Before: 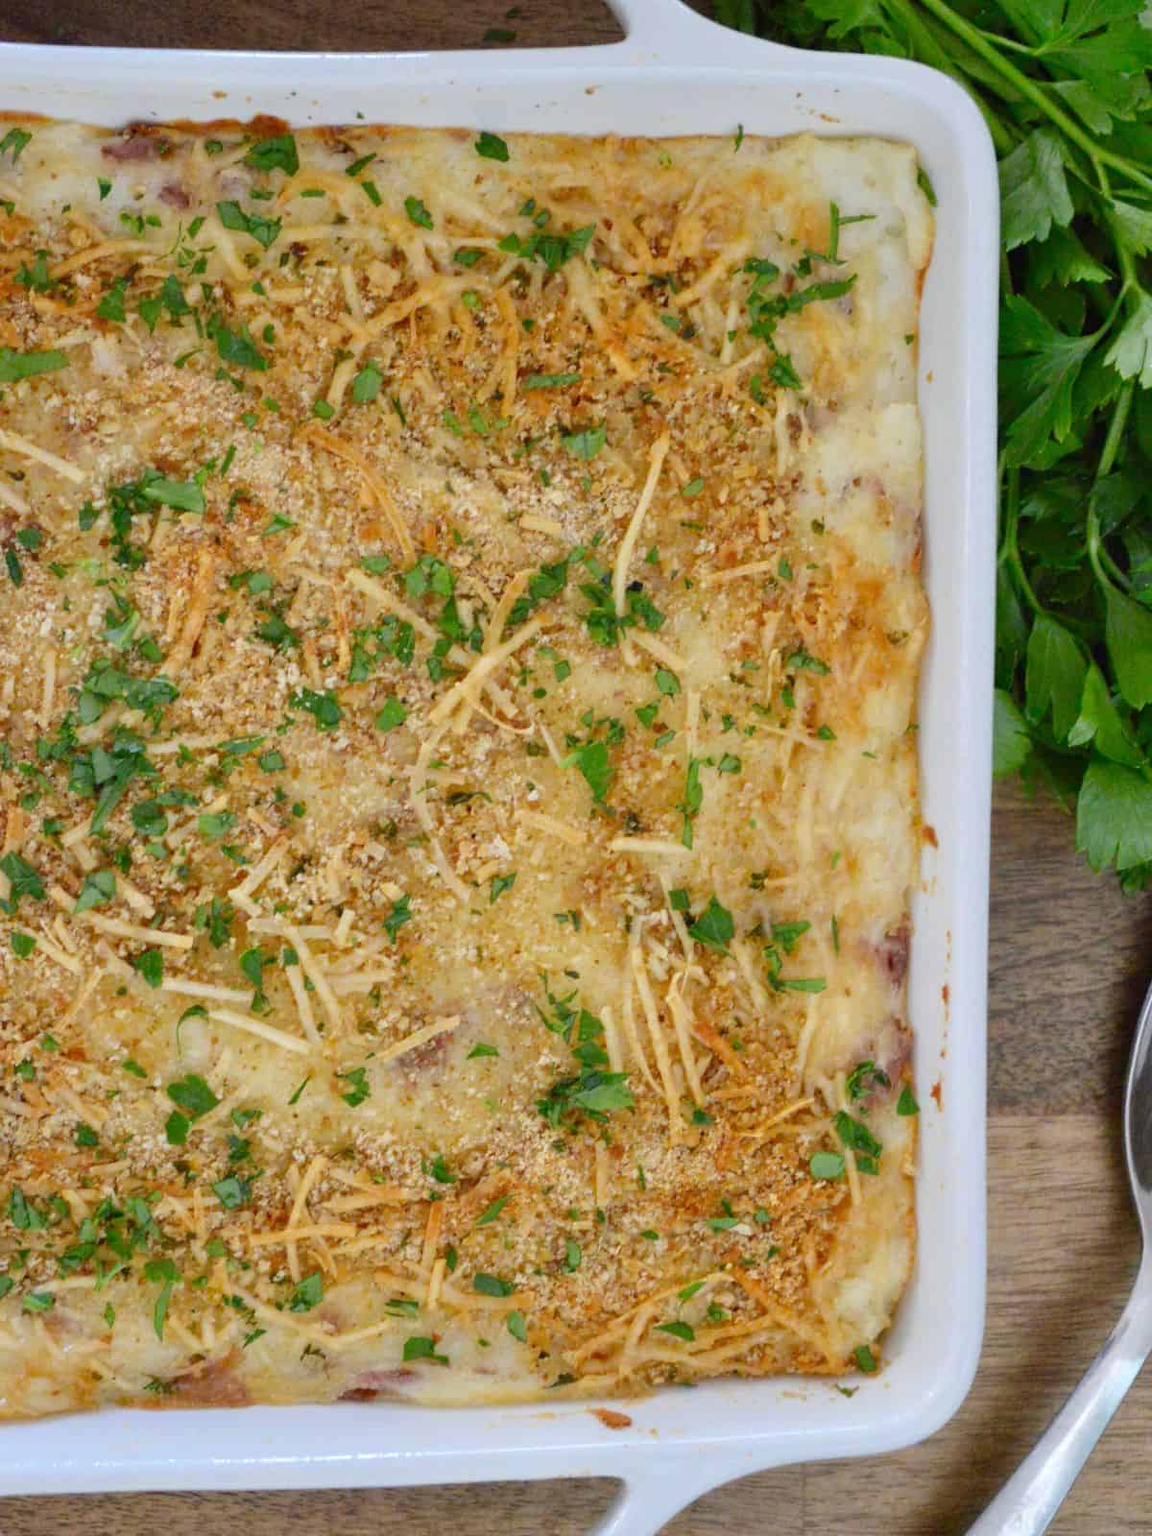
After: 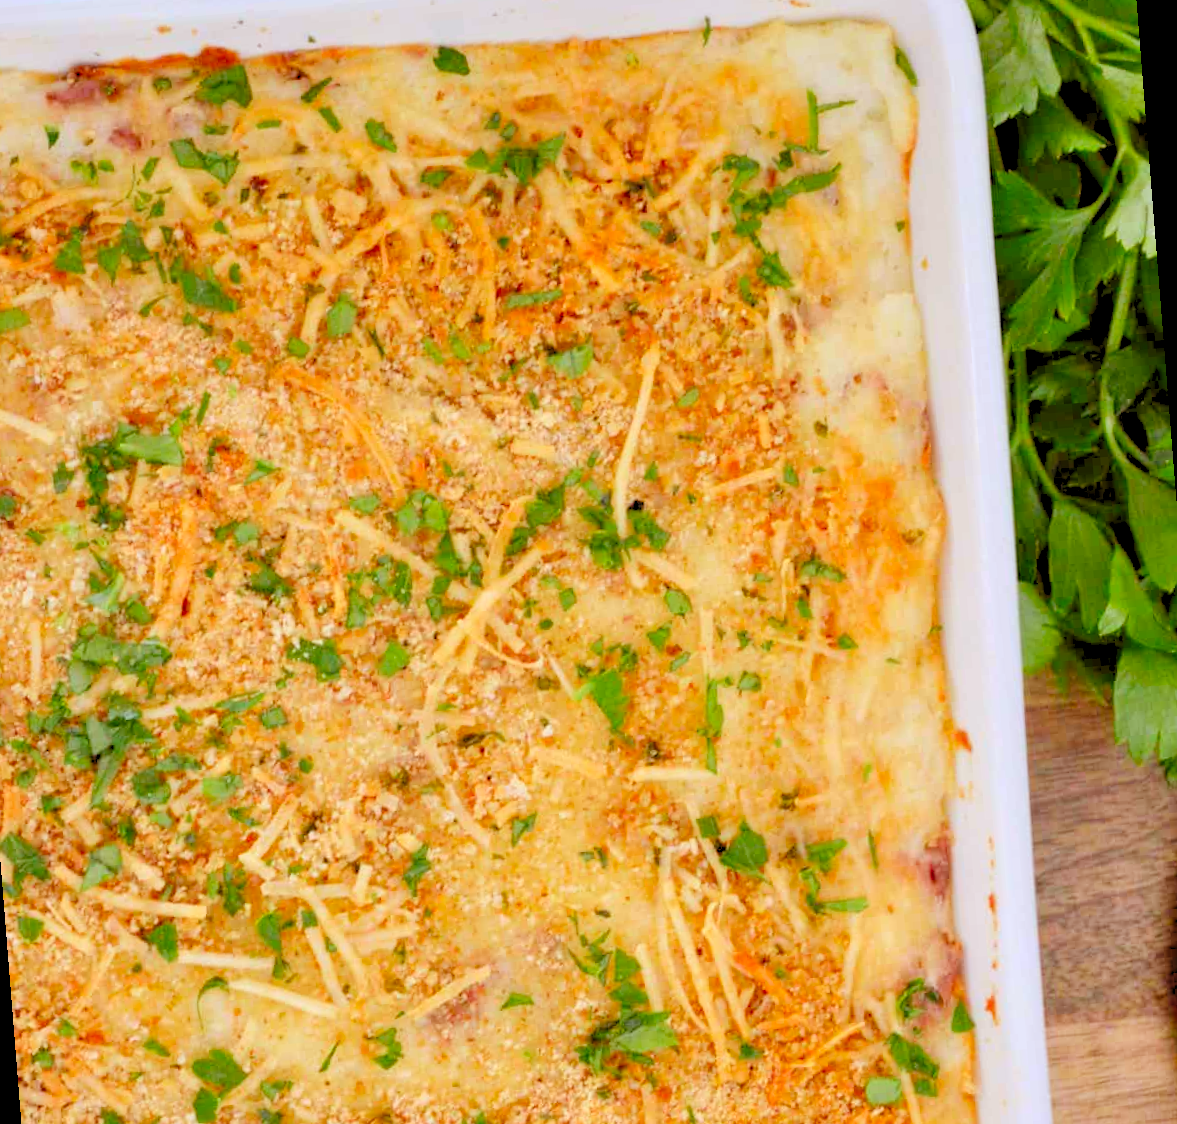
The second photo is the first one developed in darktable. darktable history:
levels: levels [0.072, 0.414, 0.976]
crop: bottom 19.644%
rgb levels: mode RGB, independent channels, levels [[0, 0.5, 1], [0, 0.521, 1], [0, 0.536, 1]]
rotate and perspective: rotation -4.57°, crop left 0.054, crop right 0.944, crop top 0.087, crop bottom 0.914
